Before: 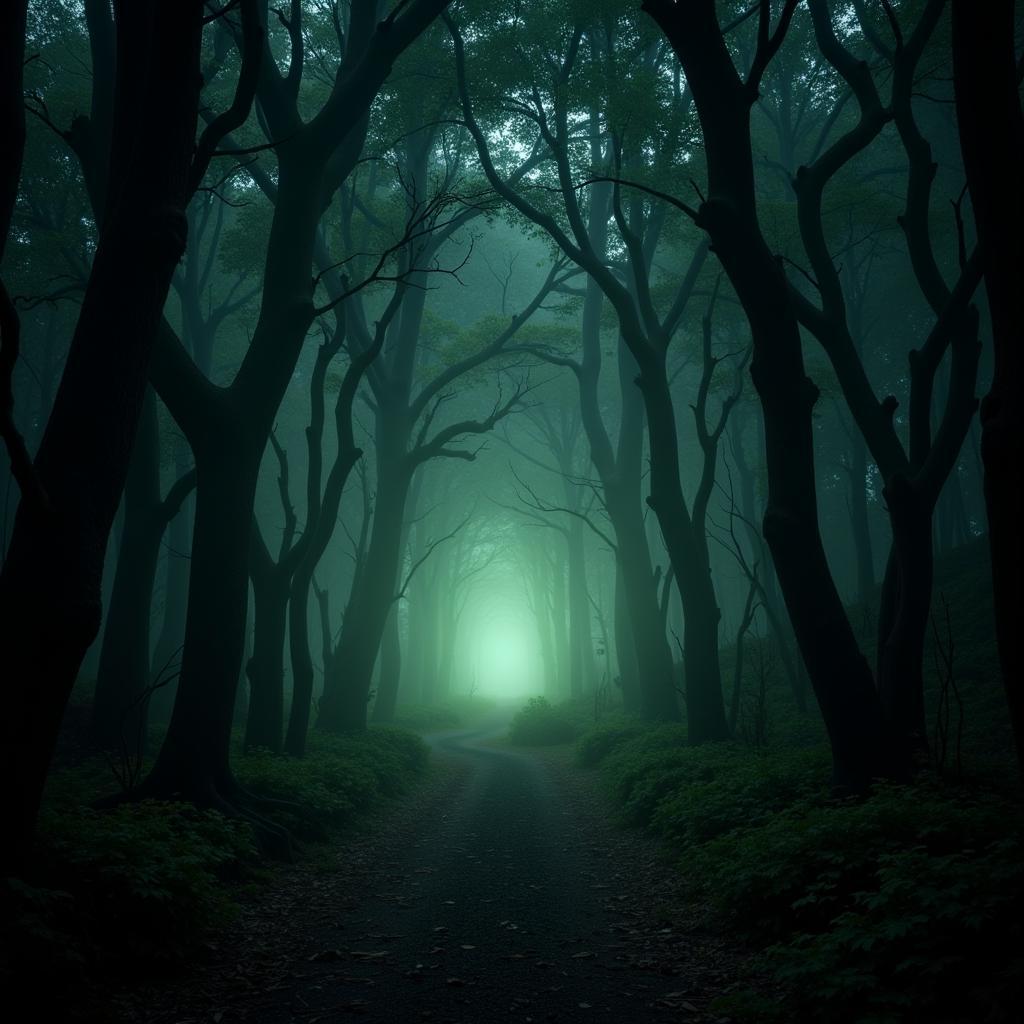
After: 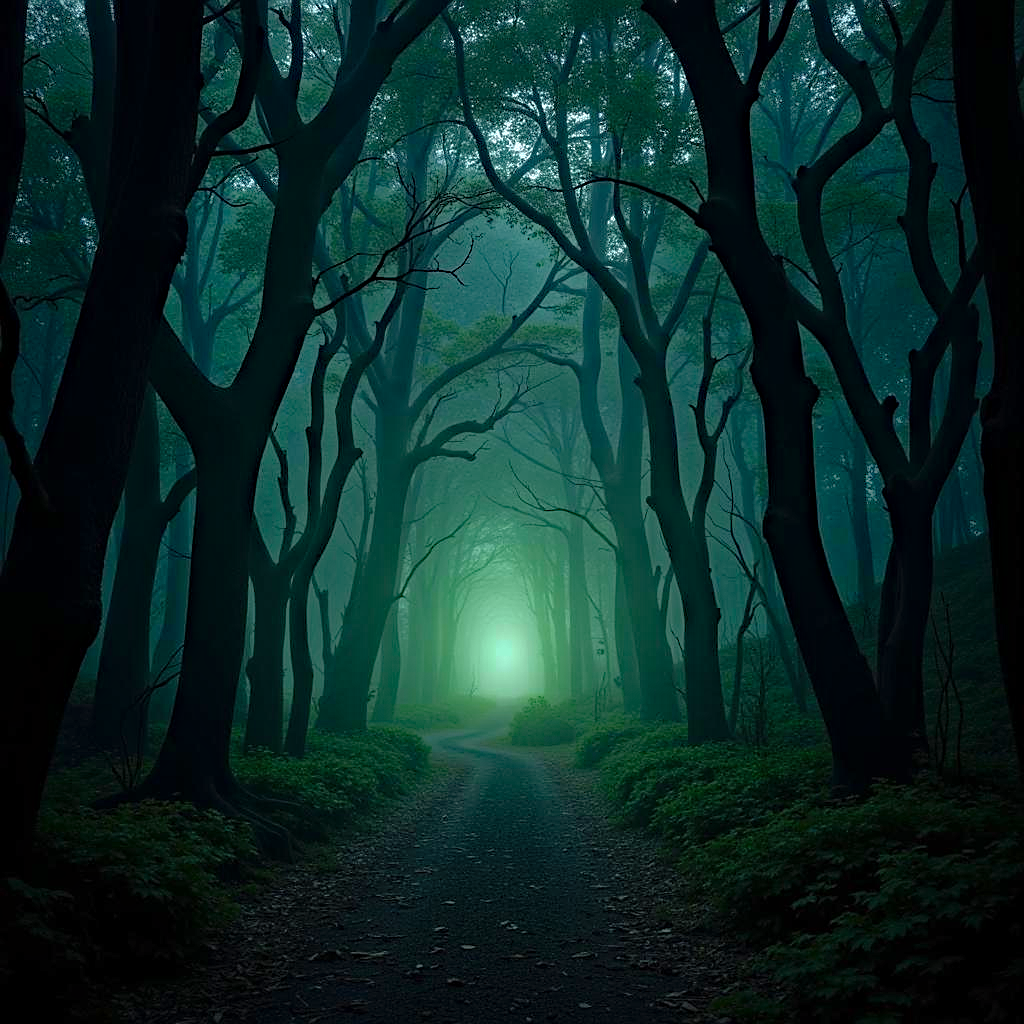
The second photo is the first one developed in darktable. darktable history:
sharpen: on, module defaults
haze removal: strength 0.522, distance 0.923, adaptive false
shadows and highlights: on, module defaults
